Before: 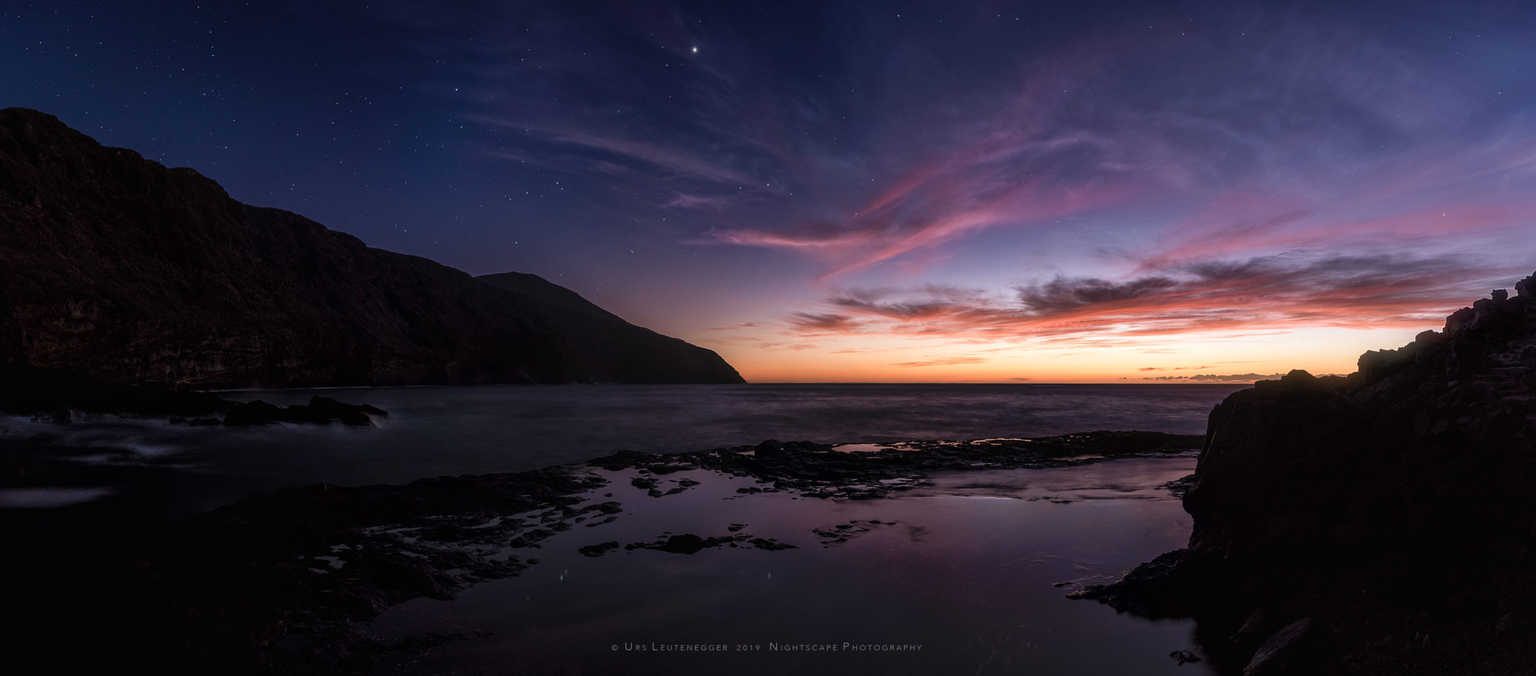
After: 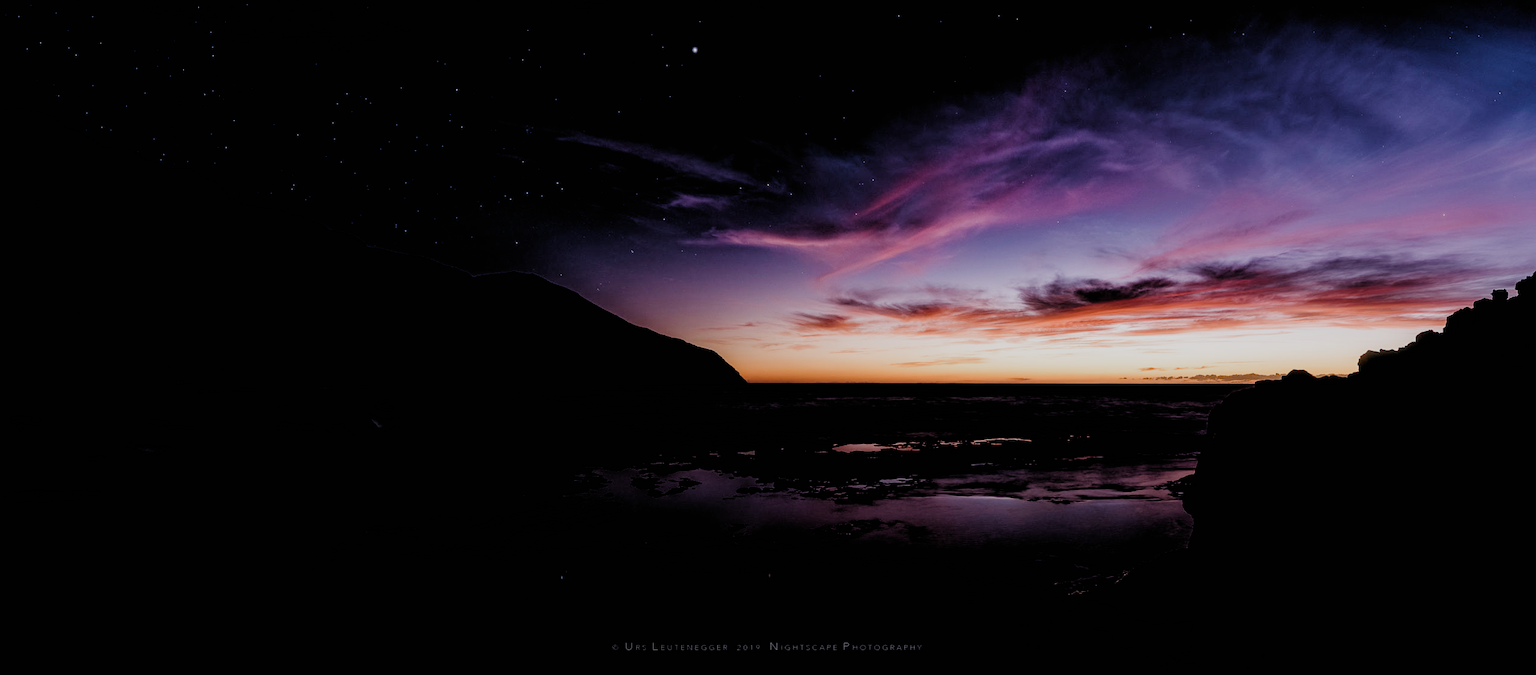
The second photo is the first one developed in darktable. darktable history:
white balance: red 1.004, blue 1.024
filmic rgb: black relative exposure -2.85 EV, white relative exposure 4.56 EV, hardness 1.77, contrast 1.25, preserve chrominance no, color science v5 (2021)
